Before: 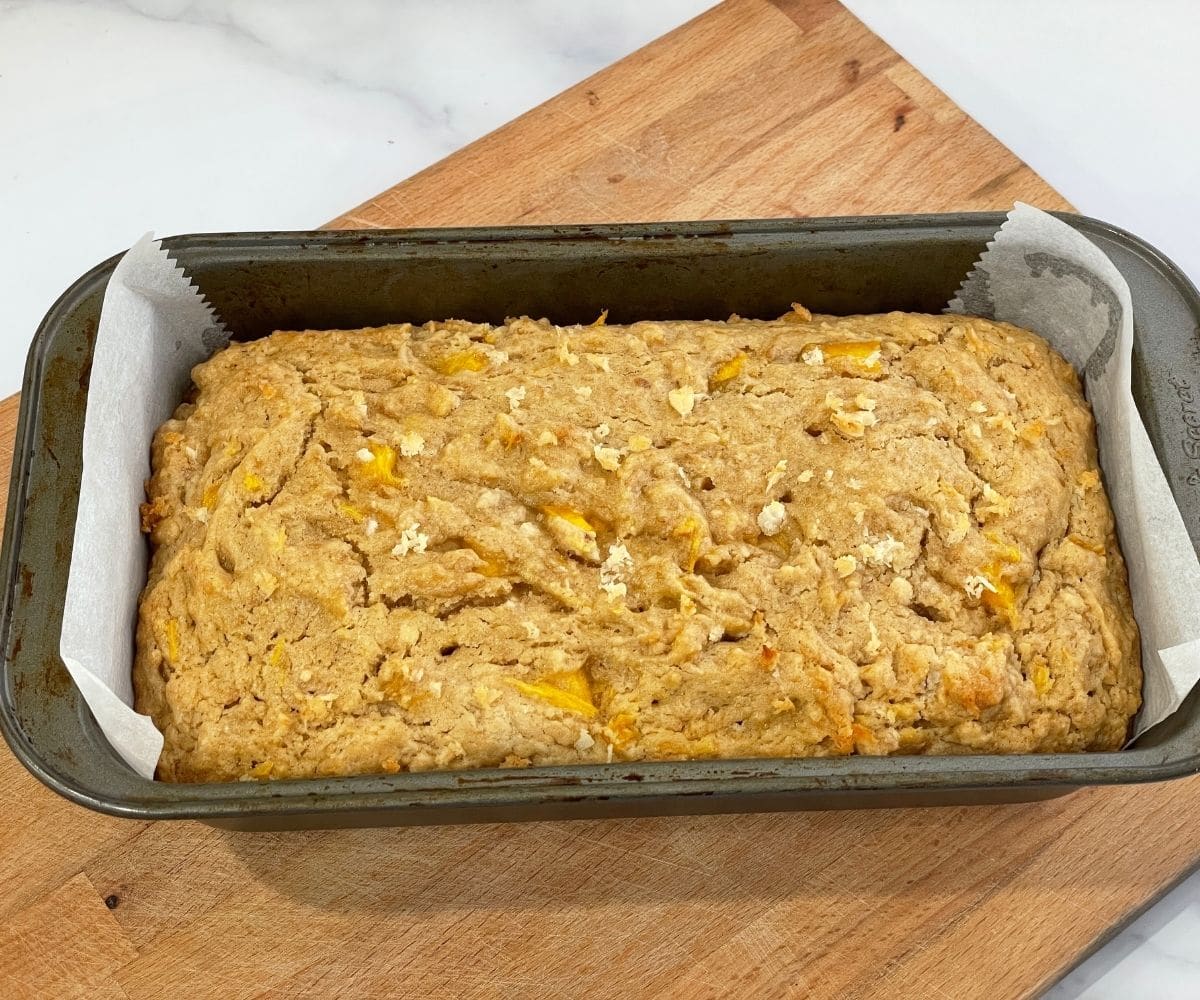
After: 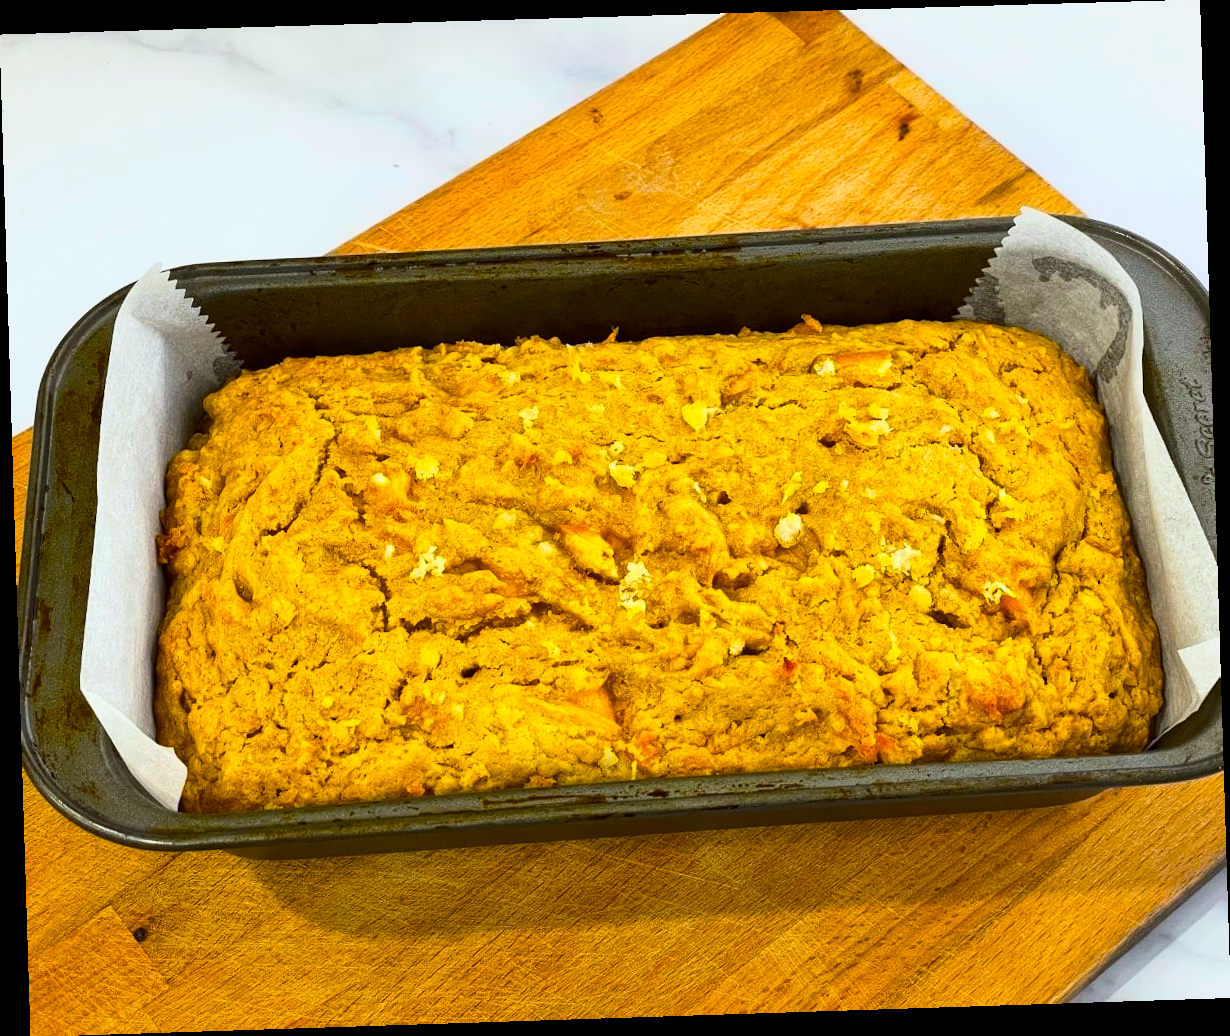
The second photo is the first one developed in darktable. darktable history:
color balance: input saturation 134.34%, contrast -10.04%, contrast fulcrum 19.67%, output saturation 133.51%
white balance: red 0.986, blue 1.01
rotate and perspective: rotation -1.77°, lens shift (horizontal) 0.004, automatic cropping off
tone curve: curves: ch0 [(0, 0) (0.004, 0.001) (0.133, 0.078) (0.325, 0.241) (0.832, 0.917) (1, 1)], color space Lab, linked channels, preserve colors none
